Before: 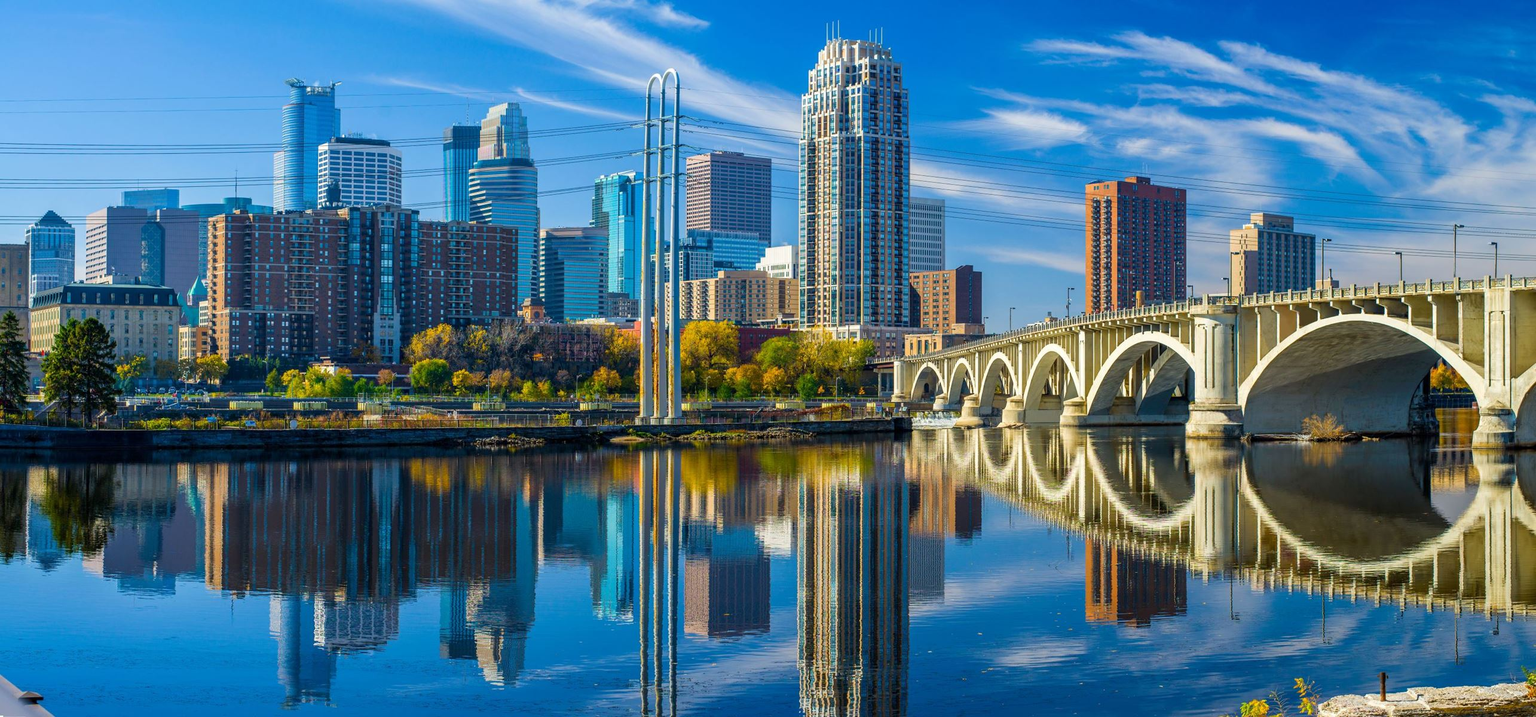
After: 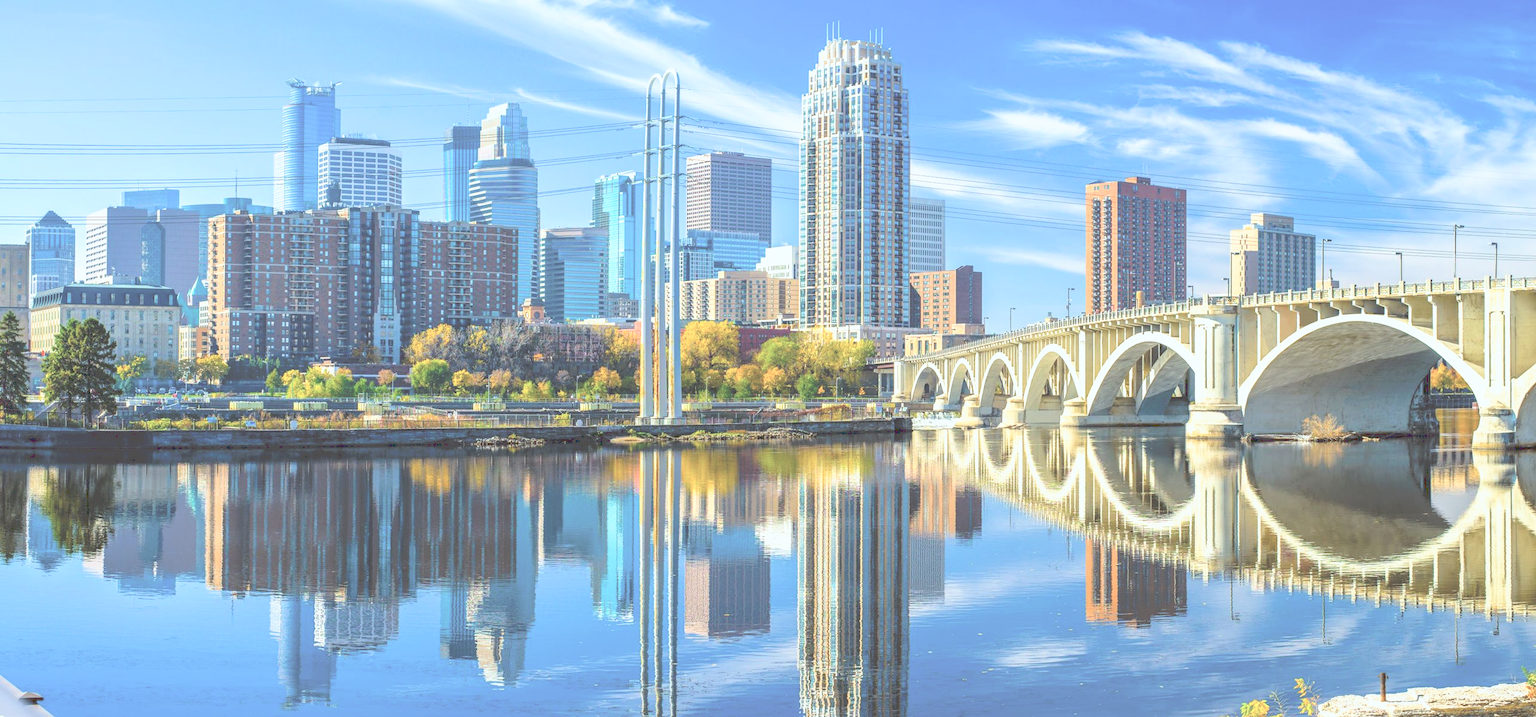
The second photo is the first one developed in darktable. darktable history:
color correction: highlights a* -2.73, highlights b* -2.09, shadows a* 2.41, shadows b* 2.73
filmic rgb: black relative exposure -7.65 EV, white relative exposure 4.56 EV, hardness 3.61
exposure: black level correction 0, exposure 0.5 EV, compensate highlight preservation false
tone curve: curves: ch0 [(0, 0) (0.003, 0.326) (0.011, 0.332) (0.025, 0.352) (0.044, 0.378) (0.069, 0.4) (0.1, 0.416) (0.136, 0.432) (0.177, 0.468) (0.224, 0.509) (0.277, 0.554) (0.335, 0.6) (0.399, 0.642) (0.468, 0.693) (0.543, 0.753) (0.623, 0.818) (0.709, 0.897) (0.801, 0.974) (0.898, 0.991) (1, 1)], preserve colors none
